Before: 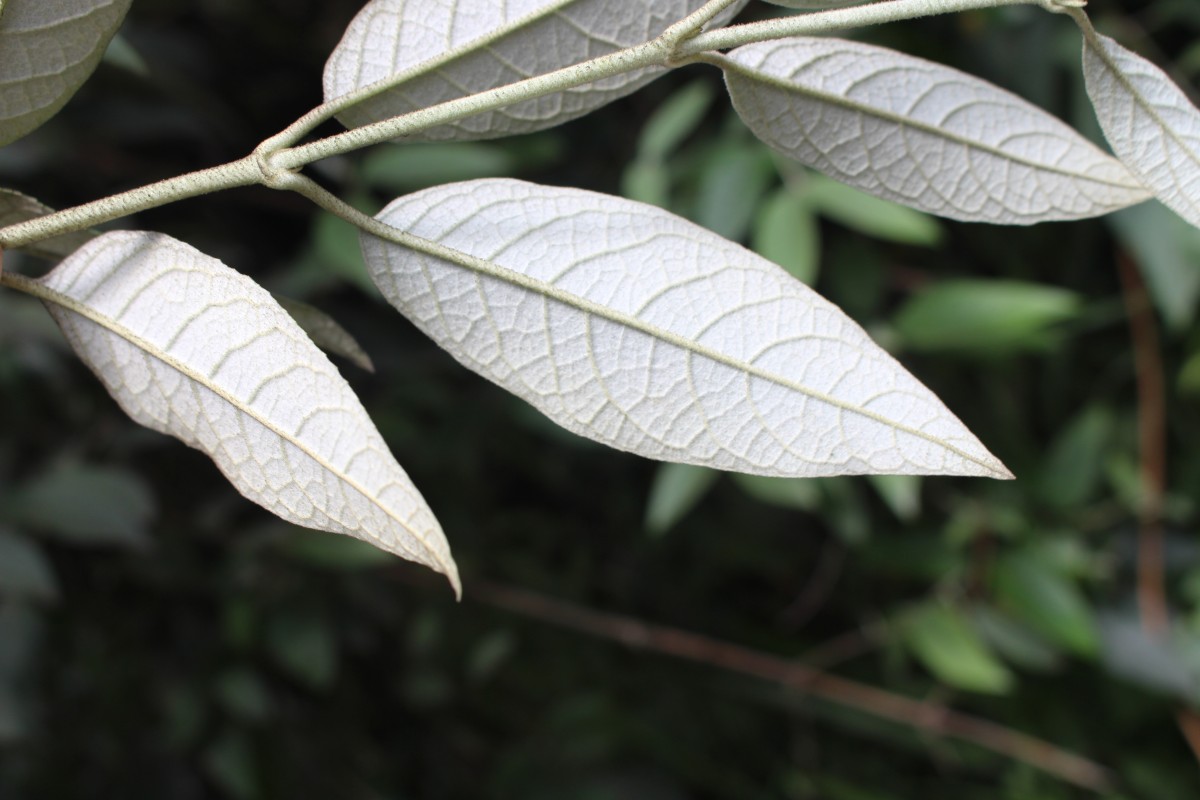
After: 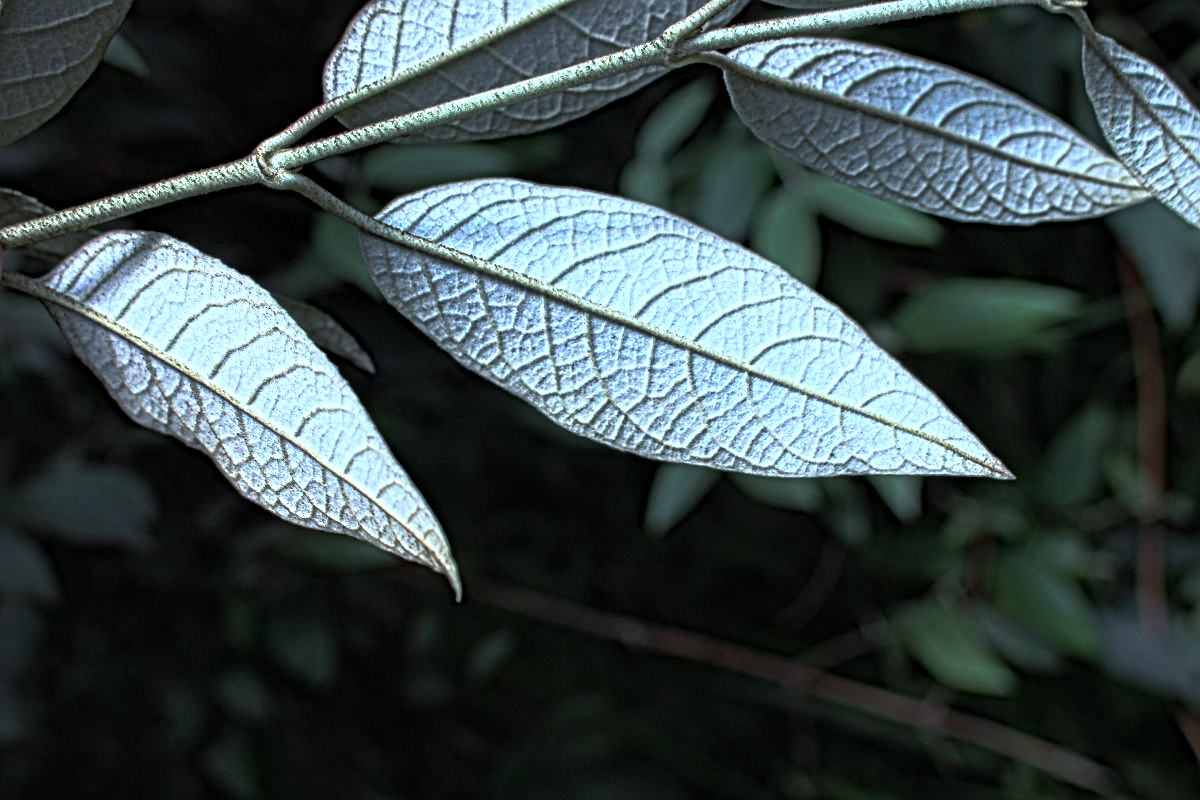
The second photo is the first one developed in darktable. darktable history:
vignetting: fall-off start 91.48%
local contrast: mode bilateral grid, contrast 19, coarseness 3, detail 299%, midtone range 0.2
base curve: curves: ch0 [(0, 0) (0.564, 0.291) (0.802, 0.731) (1, 1)], preserve colors none
color correction: highlights a* -9.04, highlights b* -23.64
